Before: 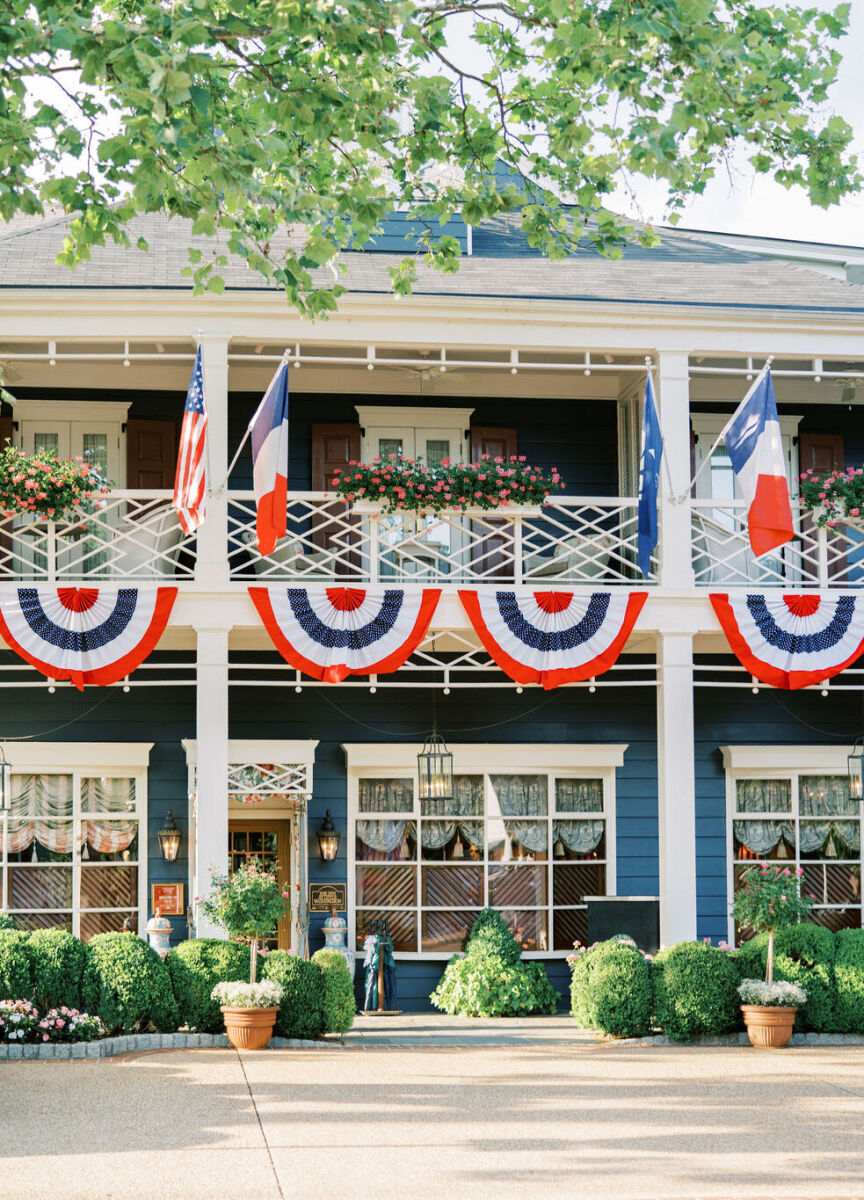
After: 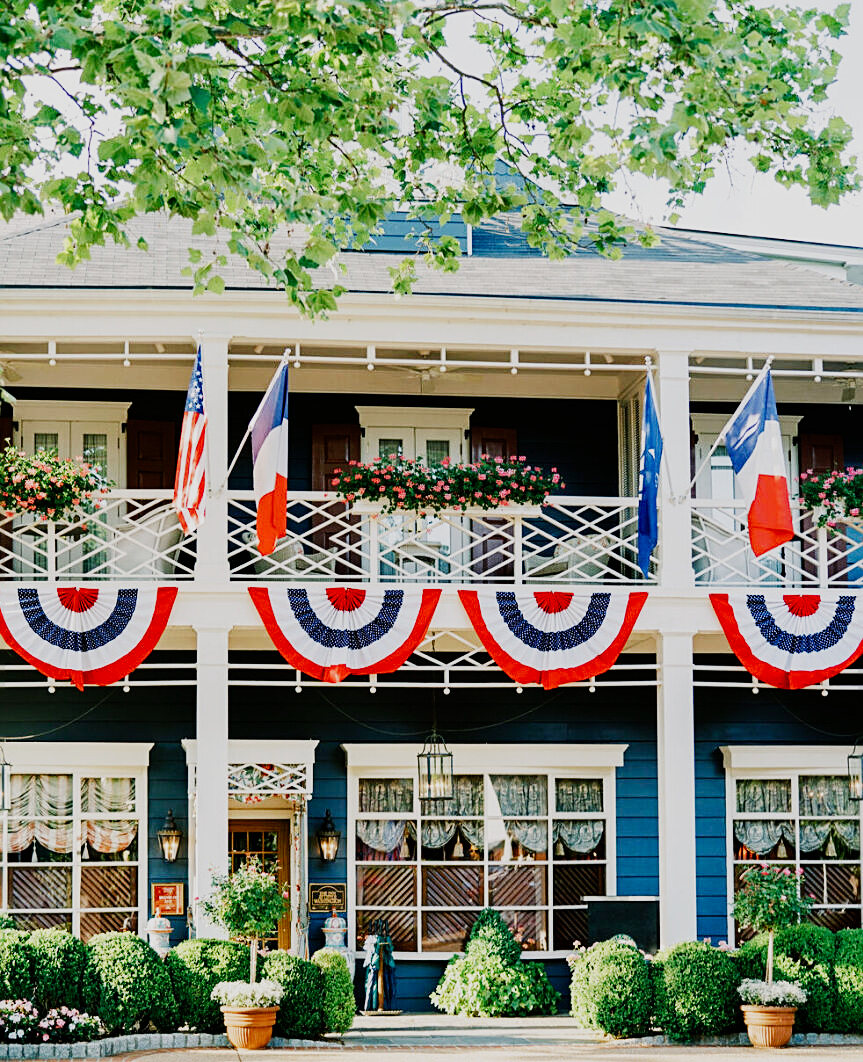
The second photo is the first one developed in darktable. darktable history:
color balance rgb: perceptual saturation grading › global saturation 20%, perceptual saturation grading › highlights -25%, perceptual saturation grading › shadows 25%
sharpen: on, module defaults
crop and rotate: top 0%, bottom 11.49%
sigmoid: contrast 1.7, skew -0.2, preserve hue 0%, red attenuation 0.1, red rotation 0.035, green attenuation 0.1, green rotation -0.017, blue attenuation 0.15, blue rotation -0.052, base primaries Rec2020
